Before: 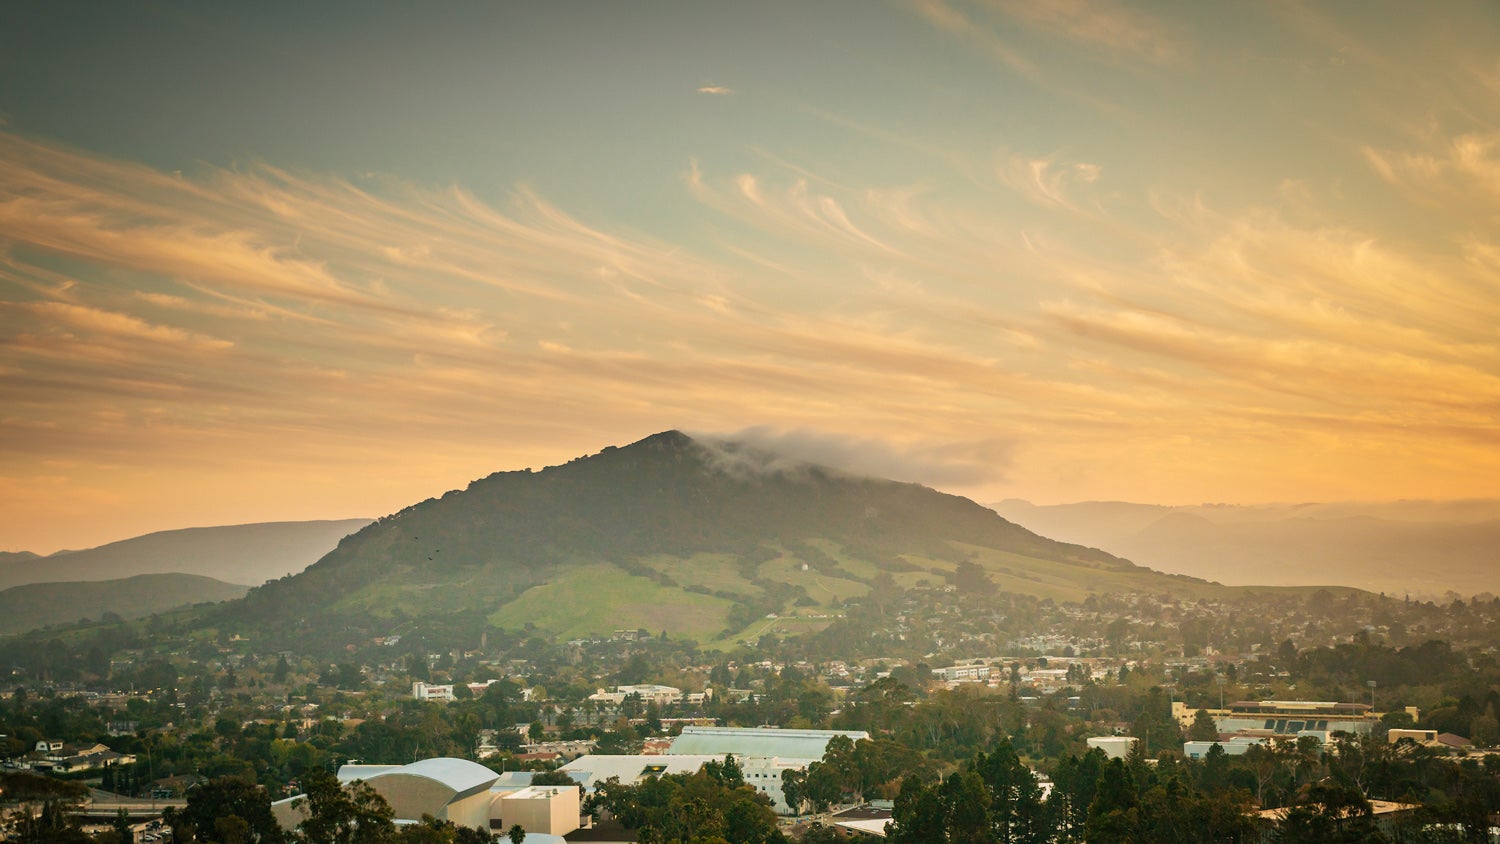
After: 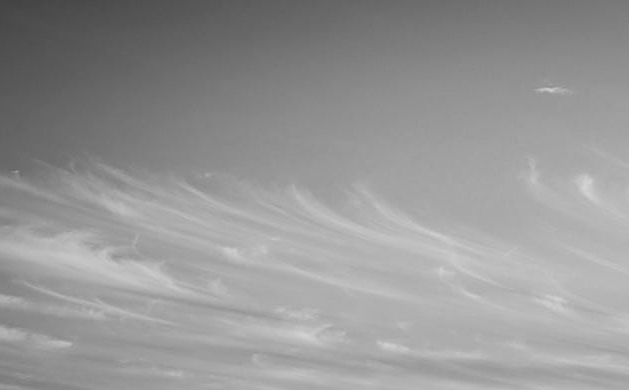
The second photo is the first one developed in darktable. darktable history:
crop and rotate: left 10.817%, top 0.062%, right 47.194%, bottom 53.626%
color balance rgb: shadows lift › chroma 2%, shadows lift › hue 217.2°, power › chroma 0.25%, power › hue 60°, highlights gain › chroma 1.5%, highlights gain › hue 309.6°, global offset › luminance -0.5%, perceptual saturation grading › global saturation 15%, global vibrance 20%
color zones: curves: ch1 [(0, 0.006) (0.094, 0.285) (0.171, 0.001) (0.429, 0.001) (0.571, 0.003) (0.714, 0.004) (0.857, 0.004) (1, 0.006)]
monochrome: a -3.63, b -0.465
sharpen: on, module defaults
shadows and highlights: shadows 22.7, highlights -48.71, soften with gaussian
tone curve: curves: ch0 [(0, 0) (0.339, 0.306) (0.687, 0.706) (1, 1)], color space Lab, linked channels, preserve colors none
